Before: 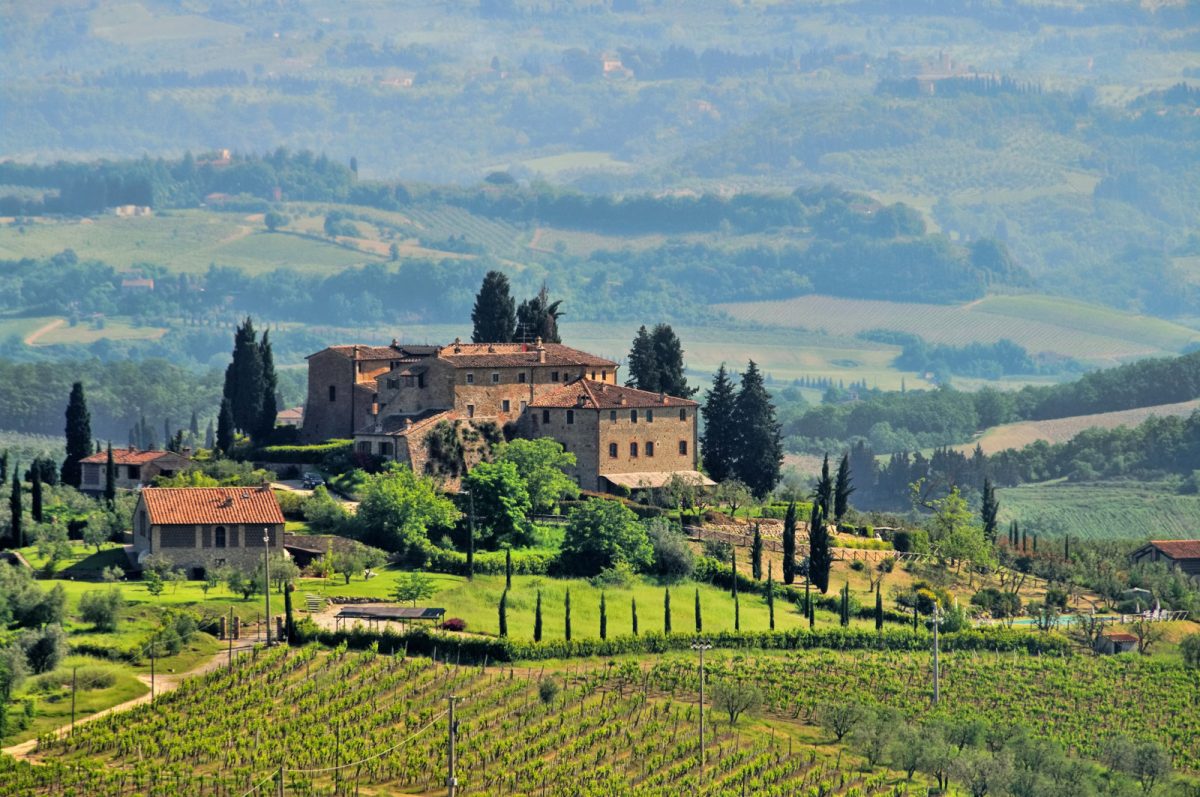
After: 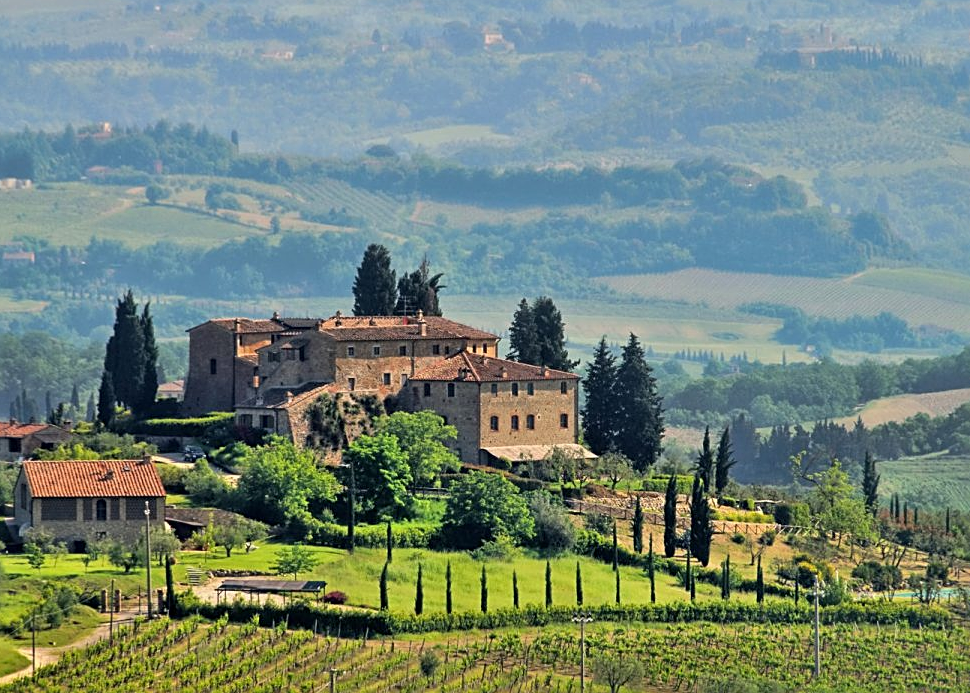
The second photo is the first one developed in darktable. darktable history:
crop: left 9.929%, top 3.475%, right 9.188%, bottom 9.529%
sharpen: on, module defaults
shadows and highlights: low approximation 0.01, soften with gaussian
